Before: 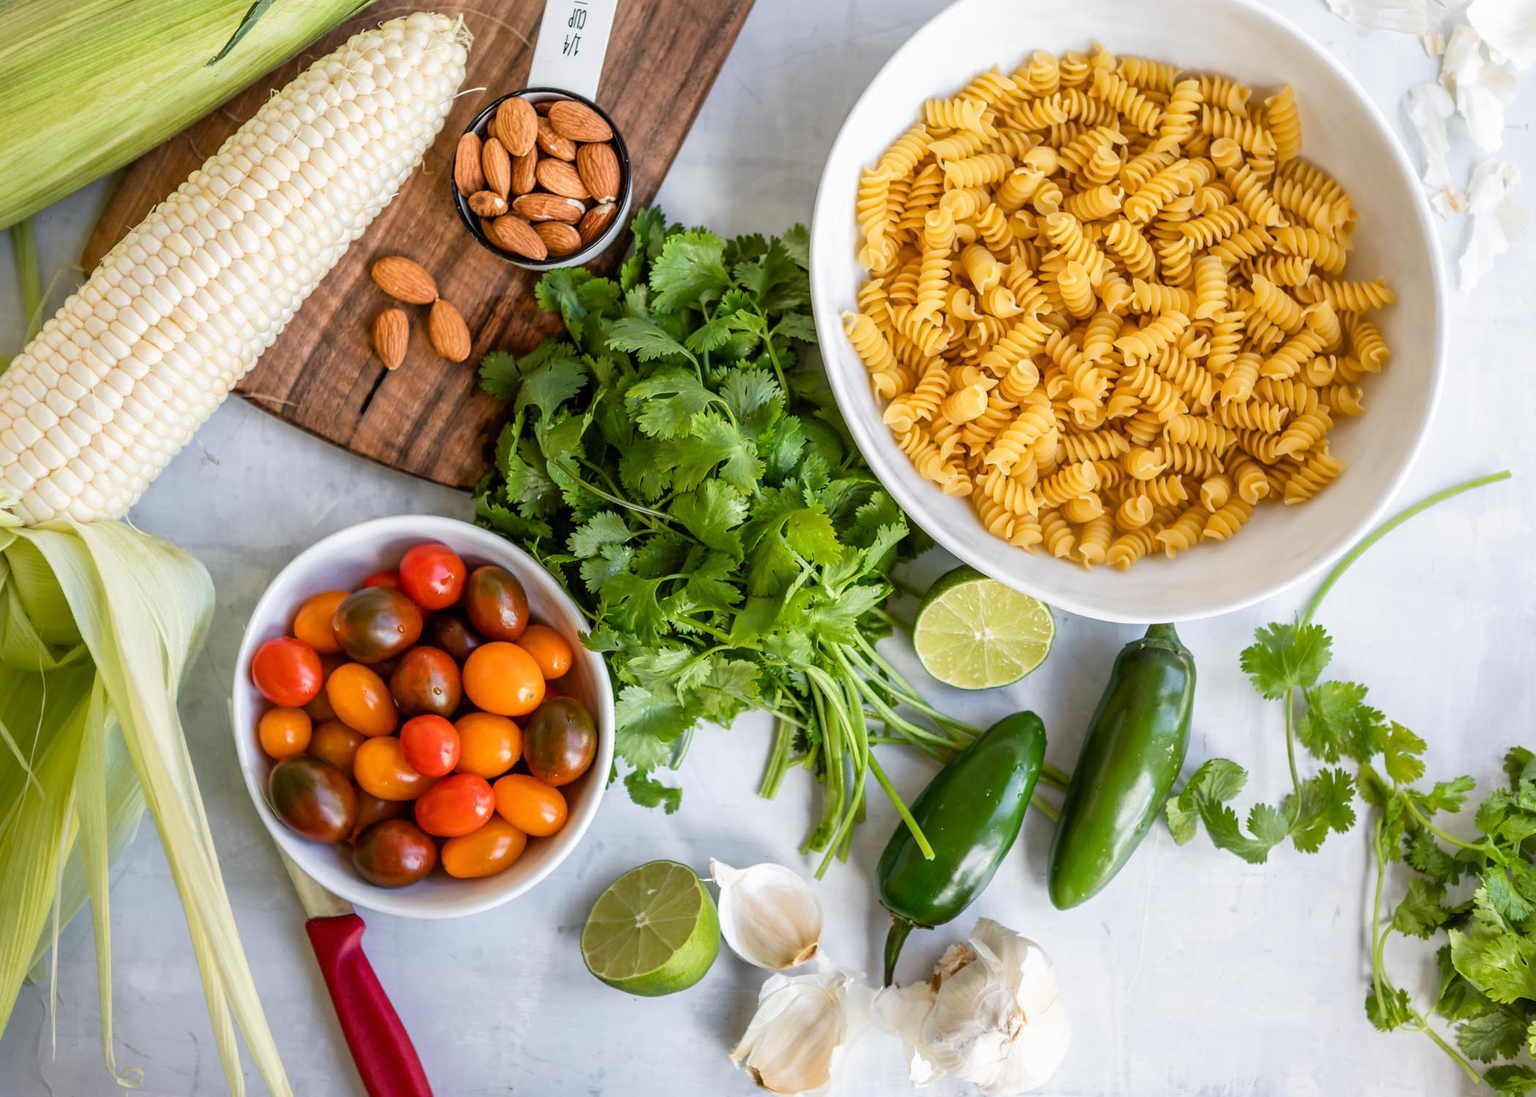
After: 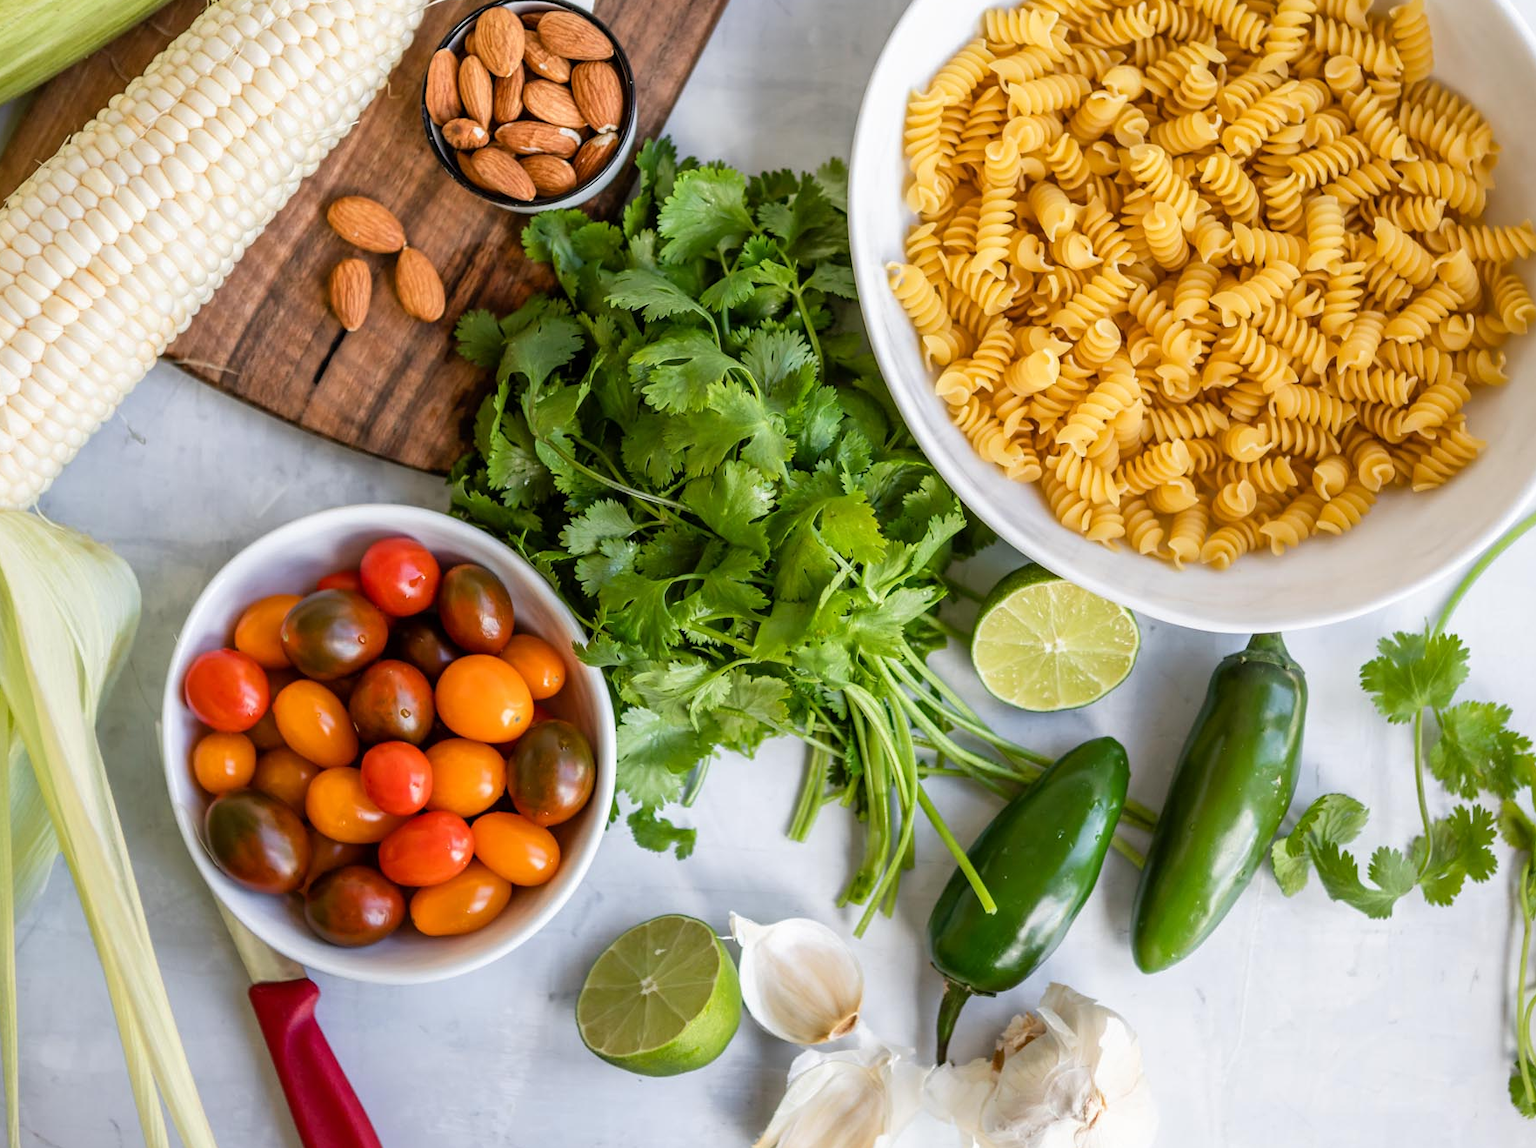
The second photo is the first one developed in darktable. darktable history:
crop: left 6.324%, top 8.396%, right 9.543%, bottom 3.529%
